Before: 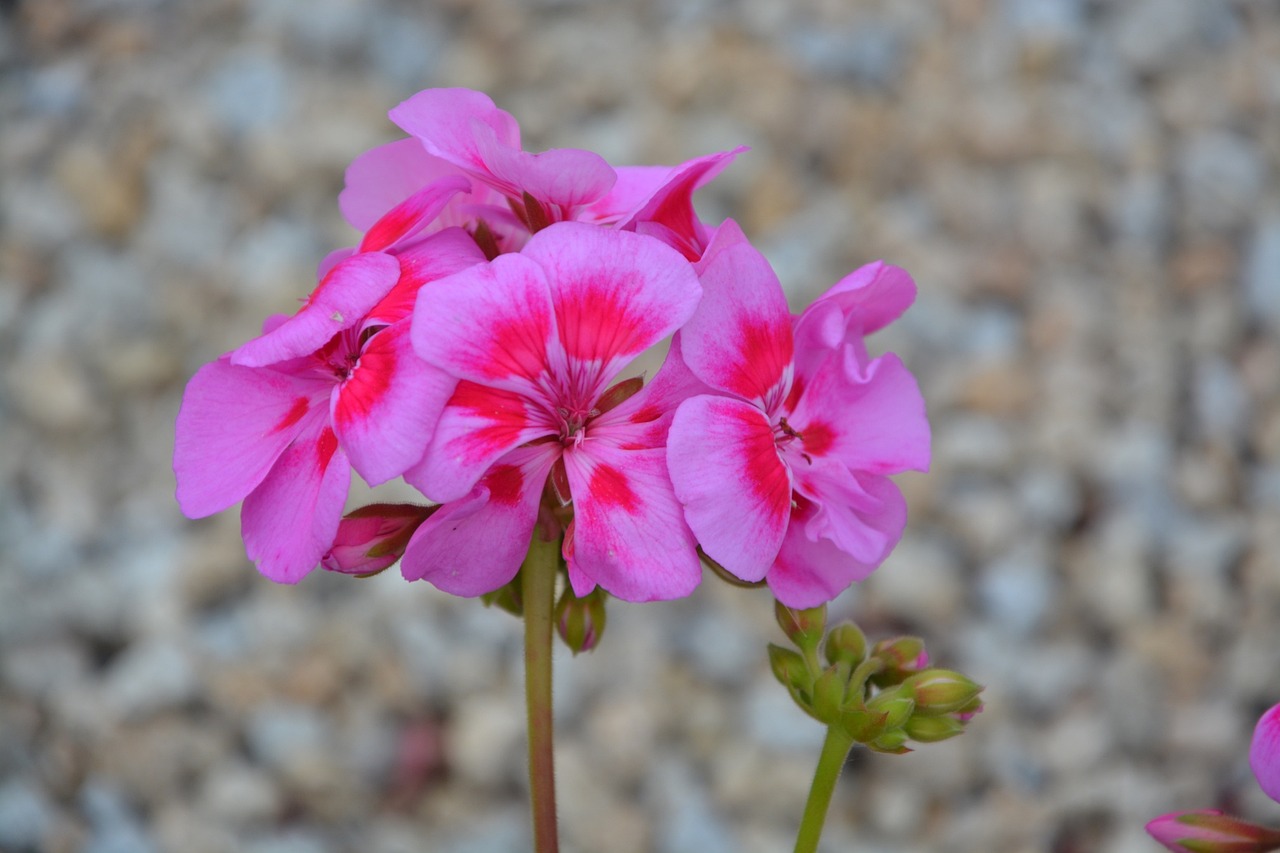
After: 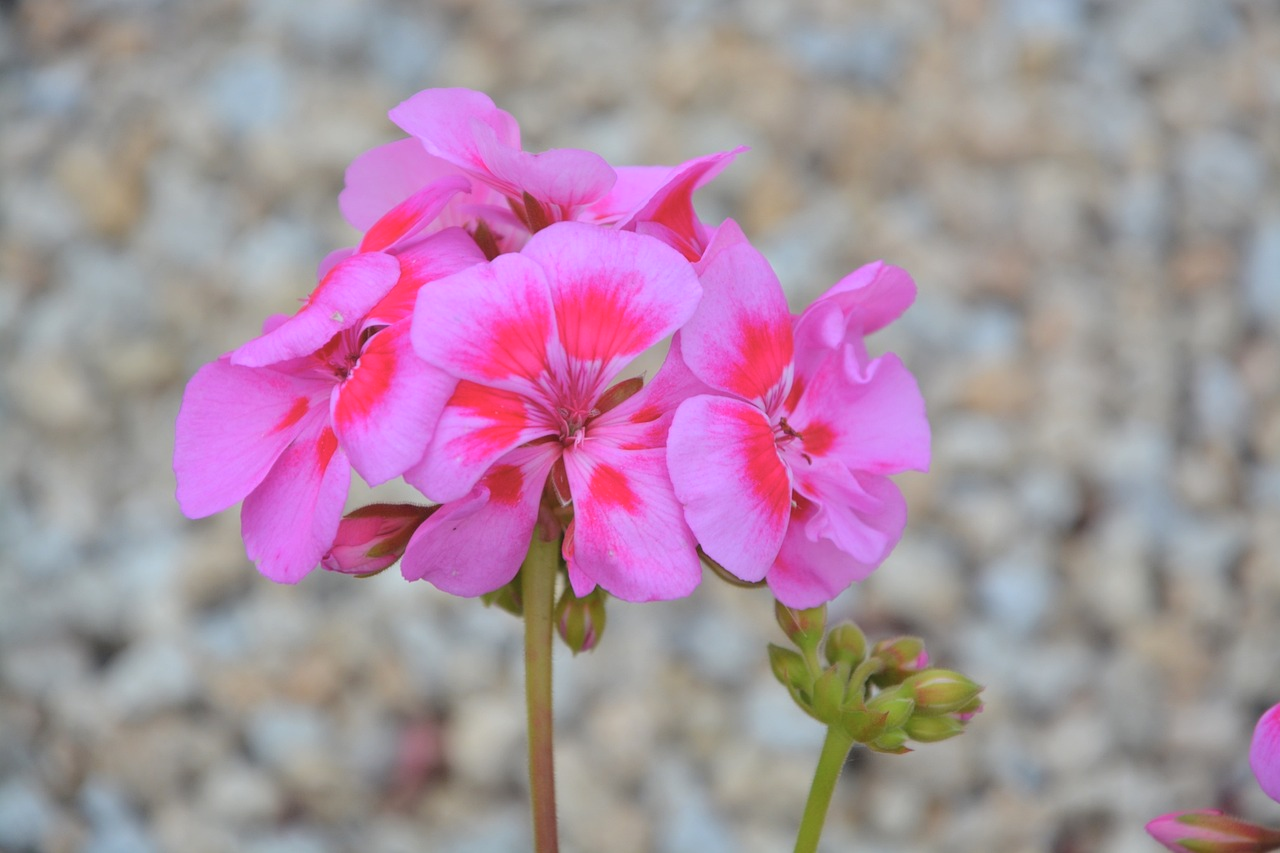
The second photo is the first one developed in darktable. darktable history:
contrast brightness saturation: brightness 0.145
